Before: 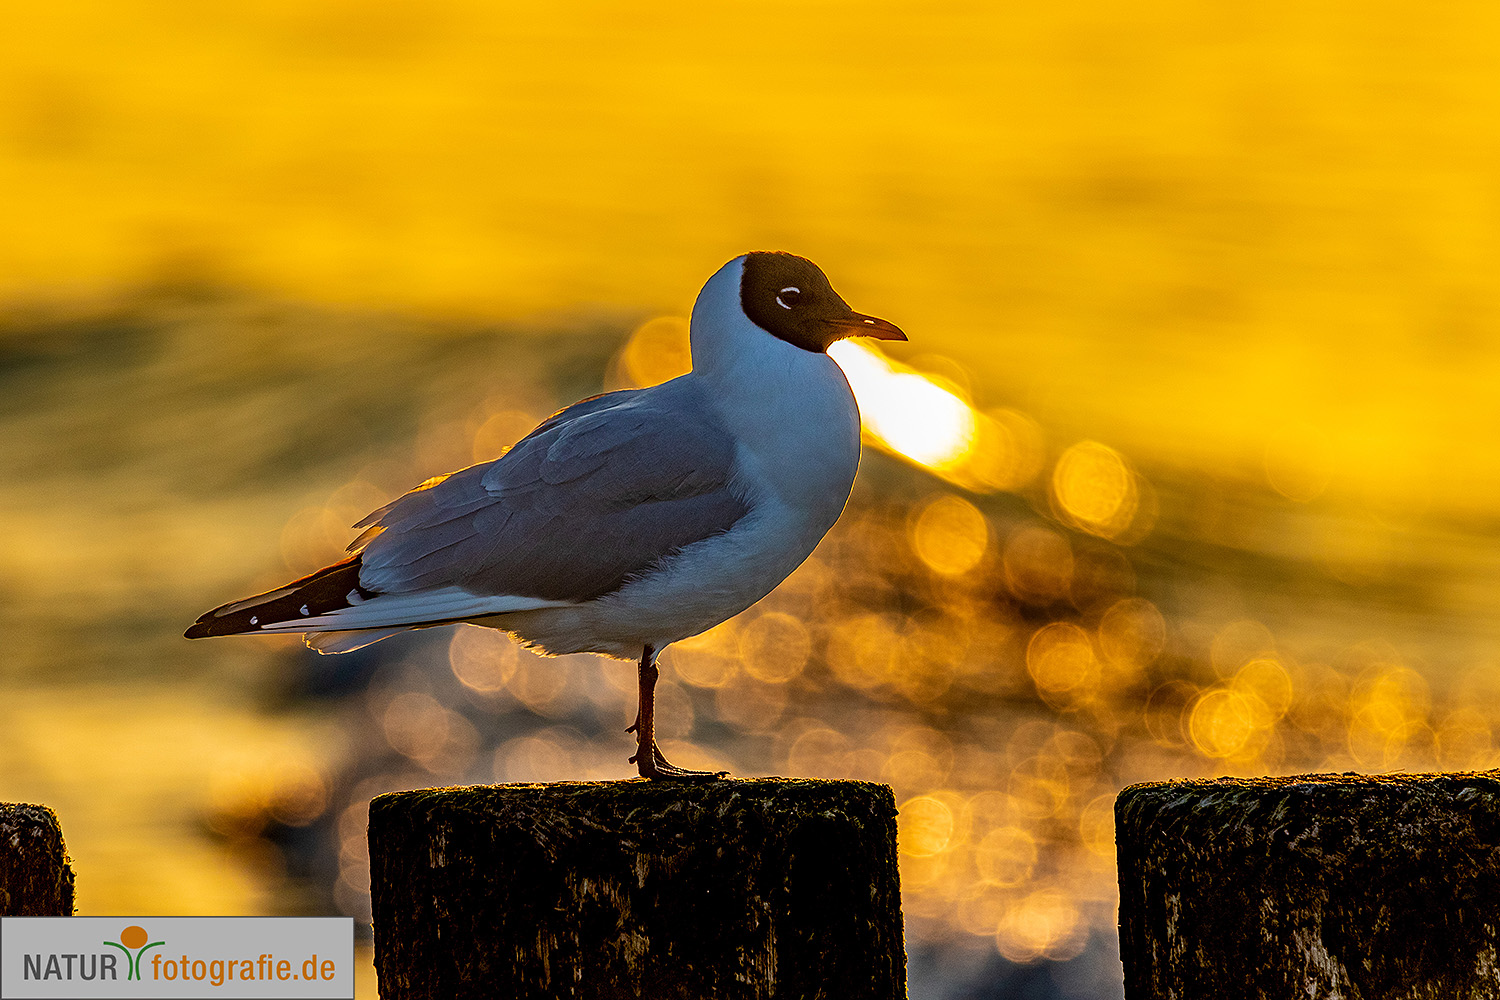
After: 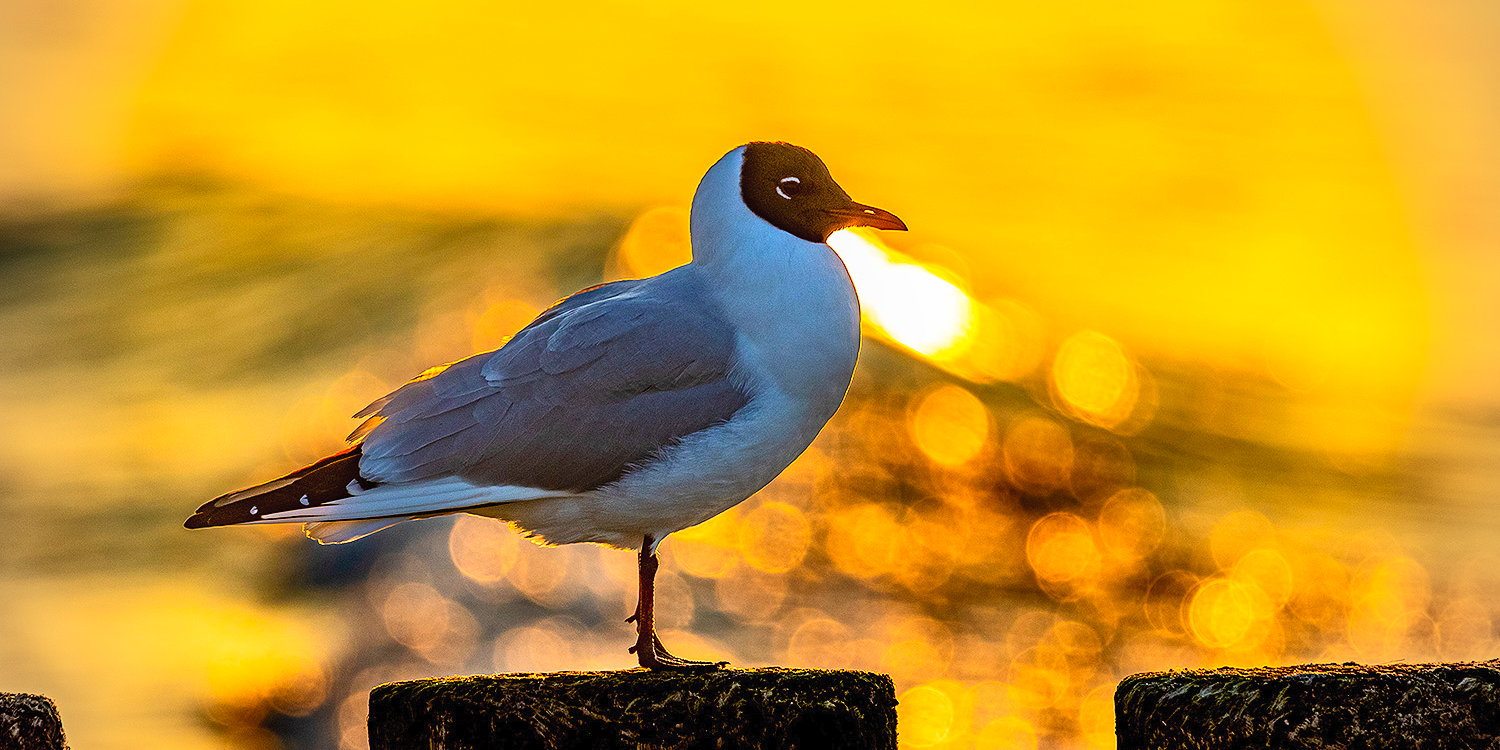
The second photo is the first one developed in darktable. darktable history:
contrast brightness saturation: contrast 0.24, brightness 0.26, saturation 0.39
crop: top 11.038%, bottom 13.962%
vignetting: fall-off start 79.88%
